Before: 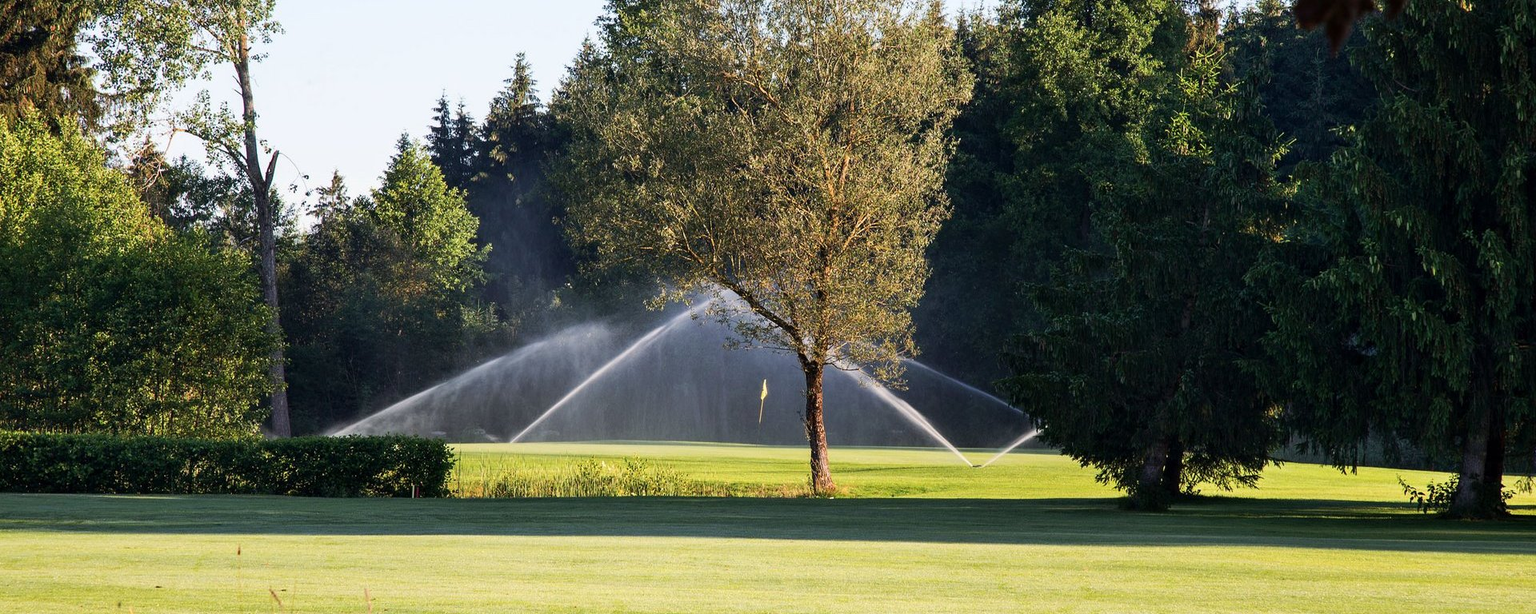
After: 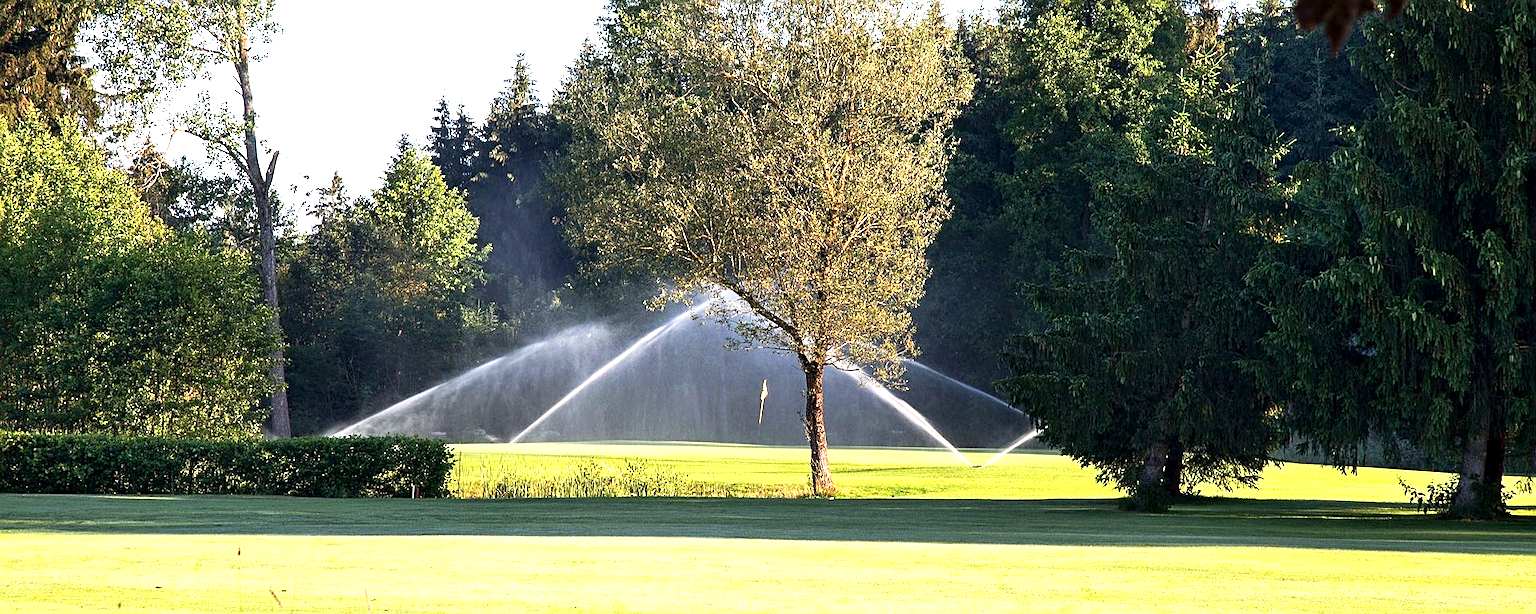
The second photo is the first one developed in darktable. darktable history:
exposure: black level correction 0.001, exposure 0.955 EV, compensate exposure bias true, compensate highlight preservation false
sharpen: amount 0.478
